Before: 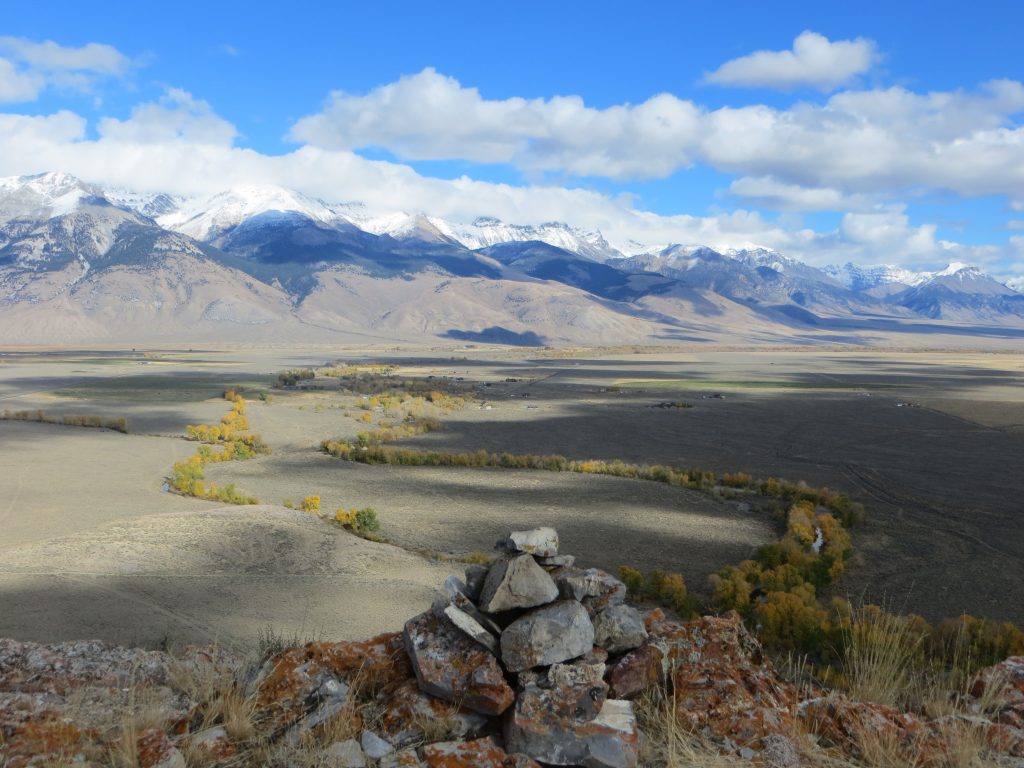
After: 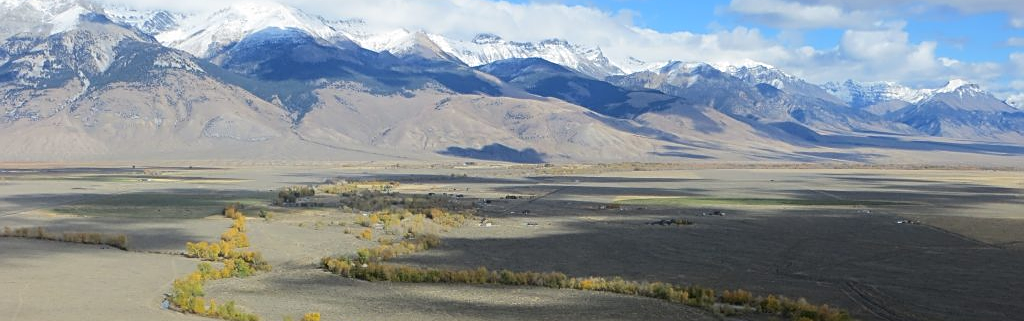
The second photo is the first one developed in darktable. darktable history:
sharpen: on, module defaults
crop and rotate: top 23.84%, bottom 34.294%
